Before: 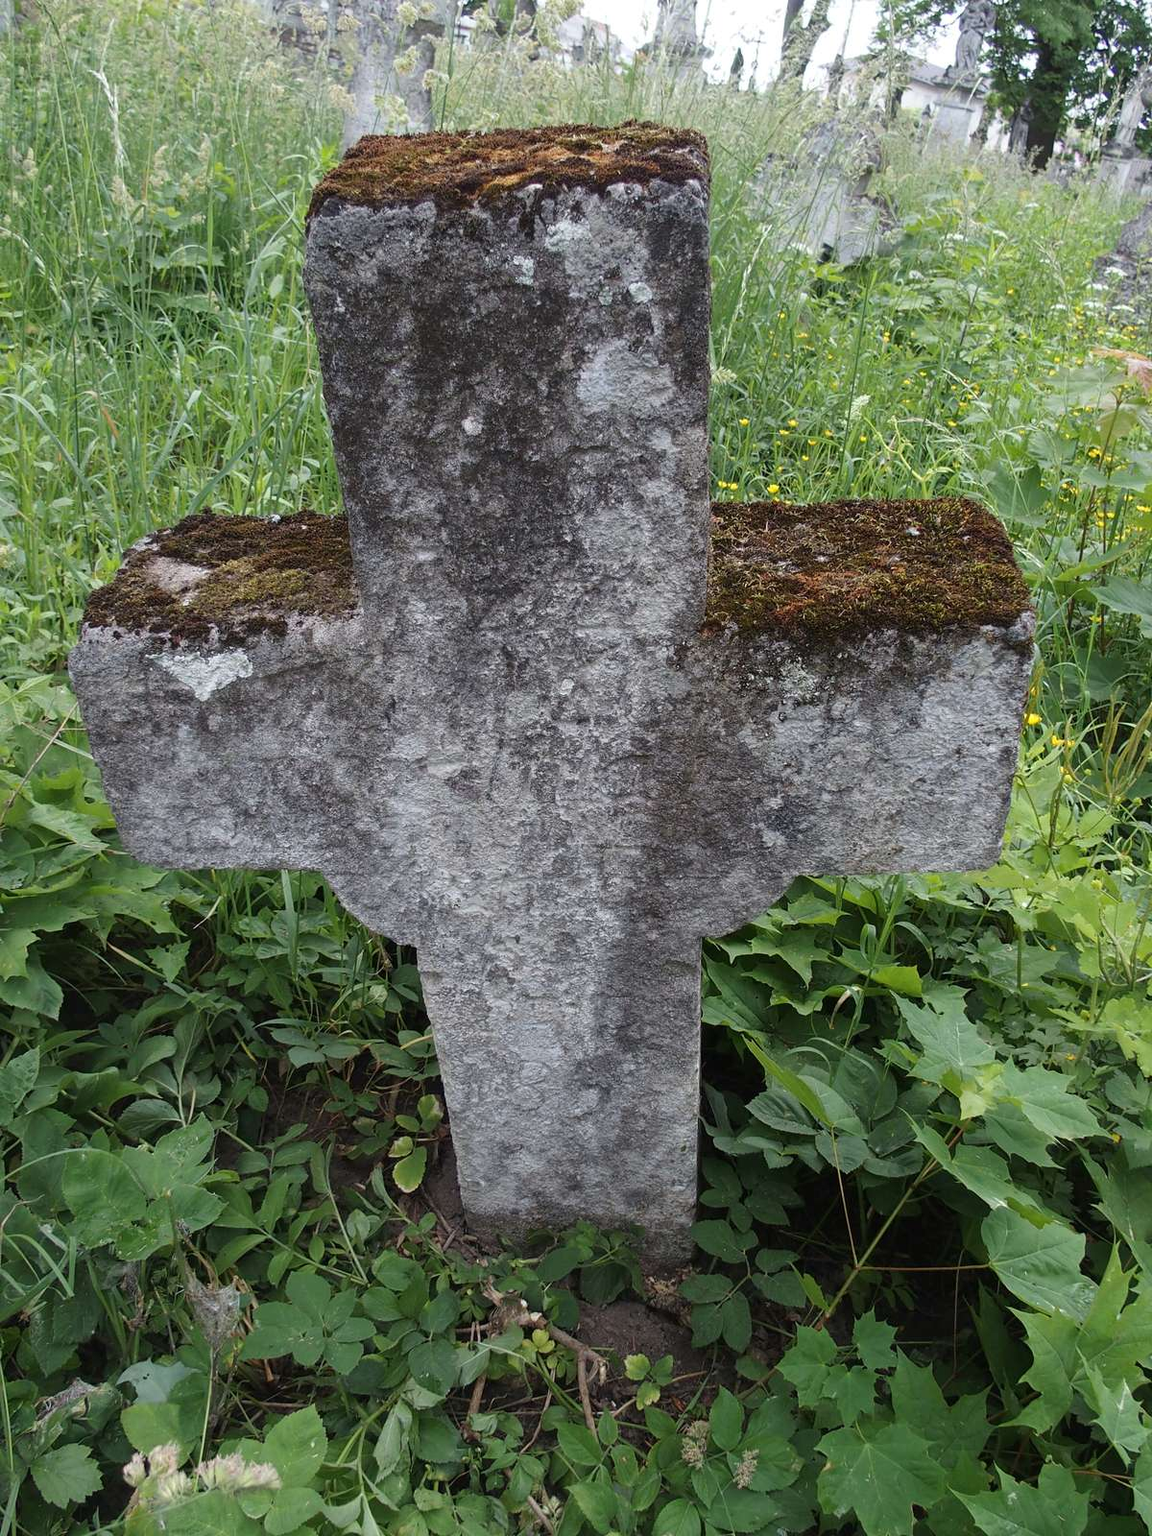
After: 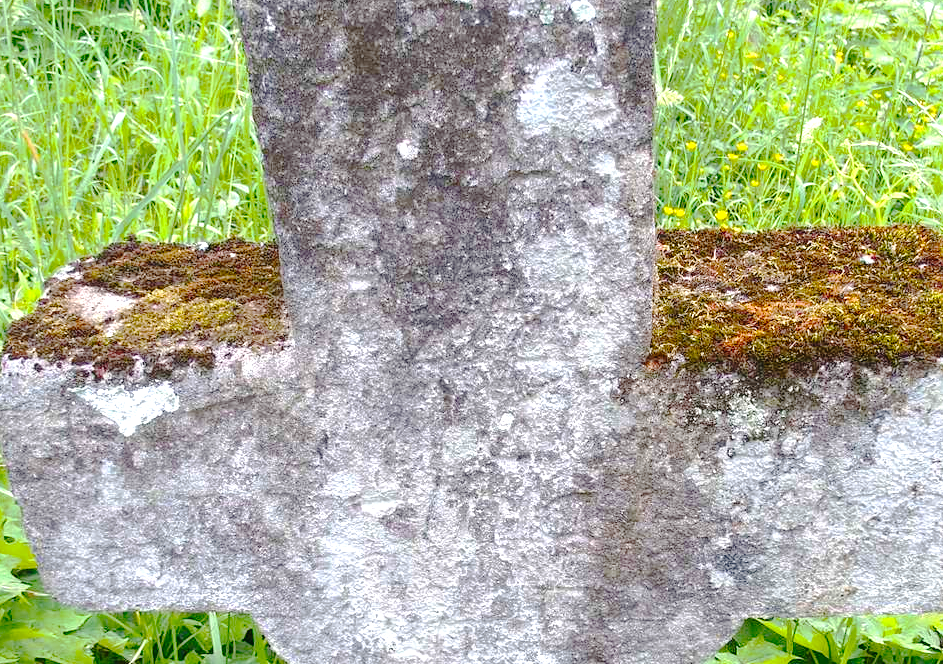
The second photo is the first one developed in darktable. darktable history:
exposure: black level correction 0, exposure 1.3 EV, compensate exposure bias true, compensate highlight preservation false
crop: left 7.036%, top 18.398%, right 14.379%, bottom 40.043%
tone curve: curves: ch0 [(0, 0) (0.003, 0.021) (0.011, 0.021) (0.025, 0.021) (0.044, 0.033) (0.069, 0.053) (0.1, 0.08) (0.136, 0.114) (0.177, 0.171) (0.224, 0.246) (0.277, 0.332) (0.335, 0.424) (0.399, 0.496) (0.468, 0.561) (0.543, 0.627) (0.623, 0.685) (0.709, 0.741) (0.801, 0.813) (0.898, 0.902) (1, 1)], preserve colors none
color balance rgb: linear chroma grading › global chroma 15%, perceptual saturation grading › global saturation 30%
